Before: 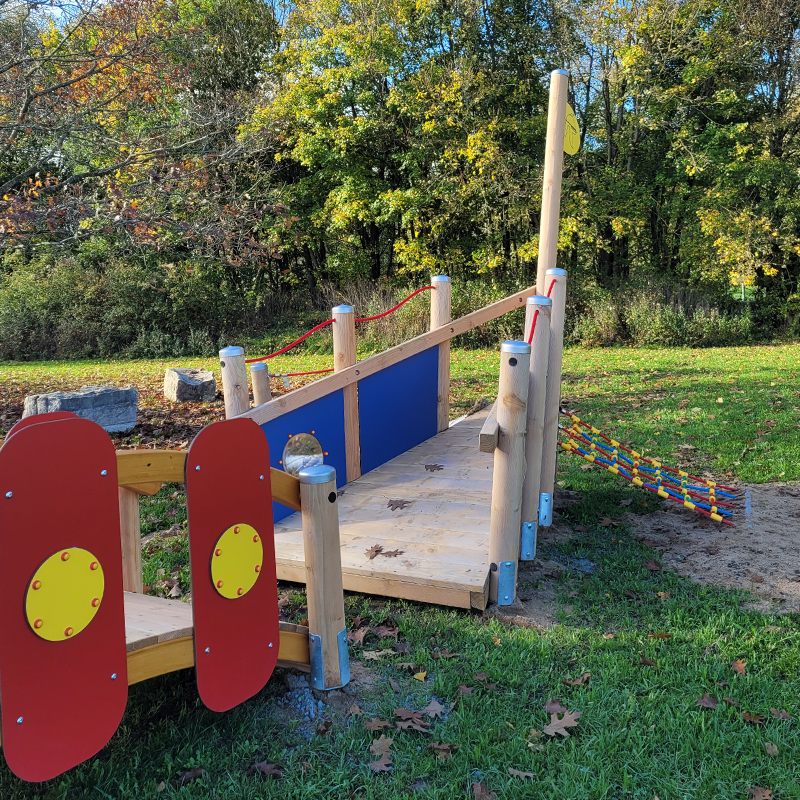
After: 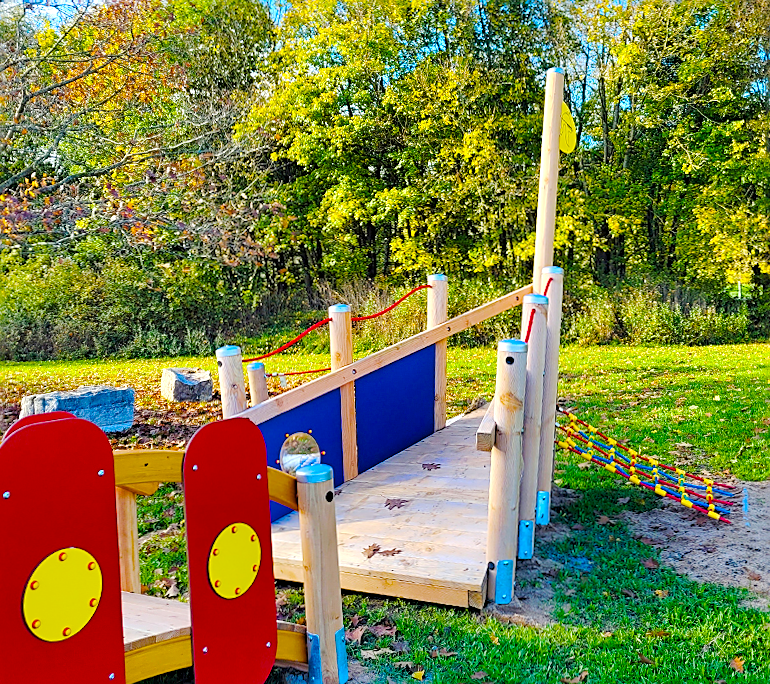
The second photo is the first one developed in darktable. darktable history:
haze removal: compatibility mode true, adaptive false
sharpen: on, module defaults
crop and rotate: angle 0.2°, left 0.275%, right 3.127%, bottom 14.18%
color balance rgb: linear chroma grading › shadows 10%, linear chroma grading › highlights 10%, linear chroma grading › global chroma 15%, linear chroma grading › mid-tones 15%, perceptual saturation grading › global saturation 40%, perceptual saturation grading › highlights -25%, perceptual saturation grading › mid-tones 35%, perceptual saturation grading › shadows 35%, perceptual brilliance grading › global brilliance 11.29%, global vibrance 11.29%
base curve: curves: ch0 [(0, 0) (0.158, 0.273) (0.879, 0.895) (1, 1)], preserve colors none
